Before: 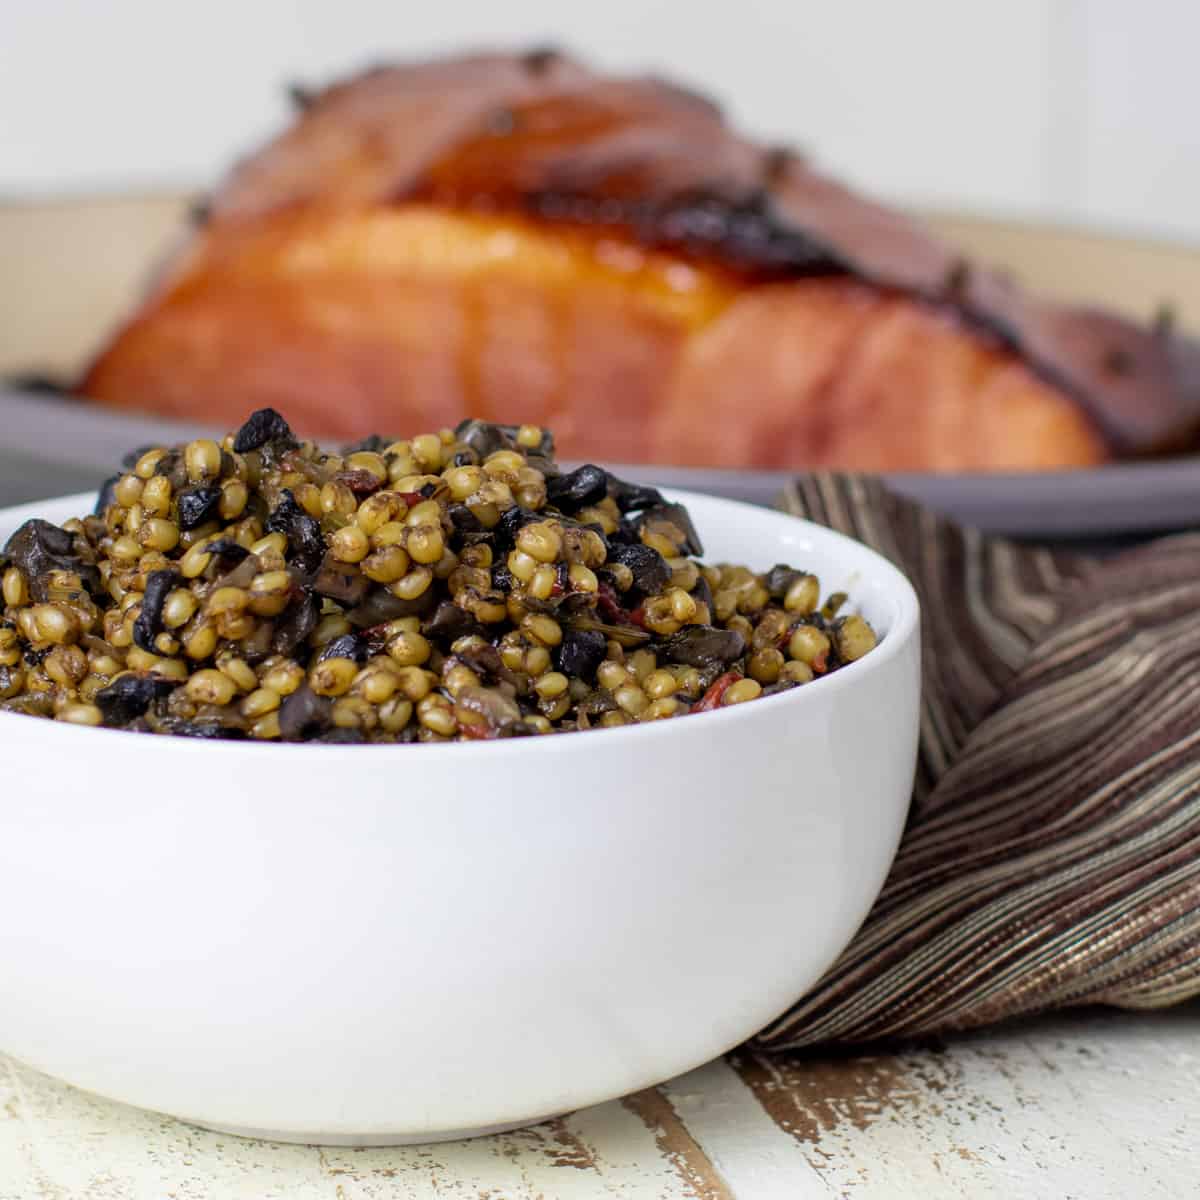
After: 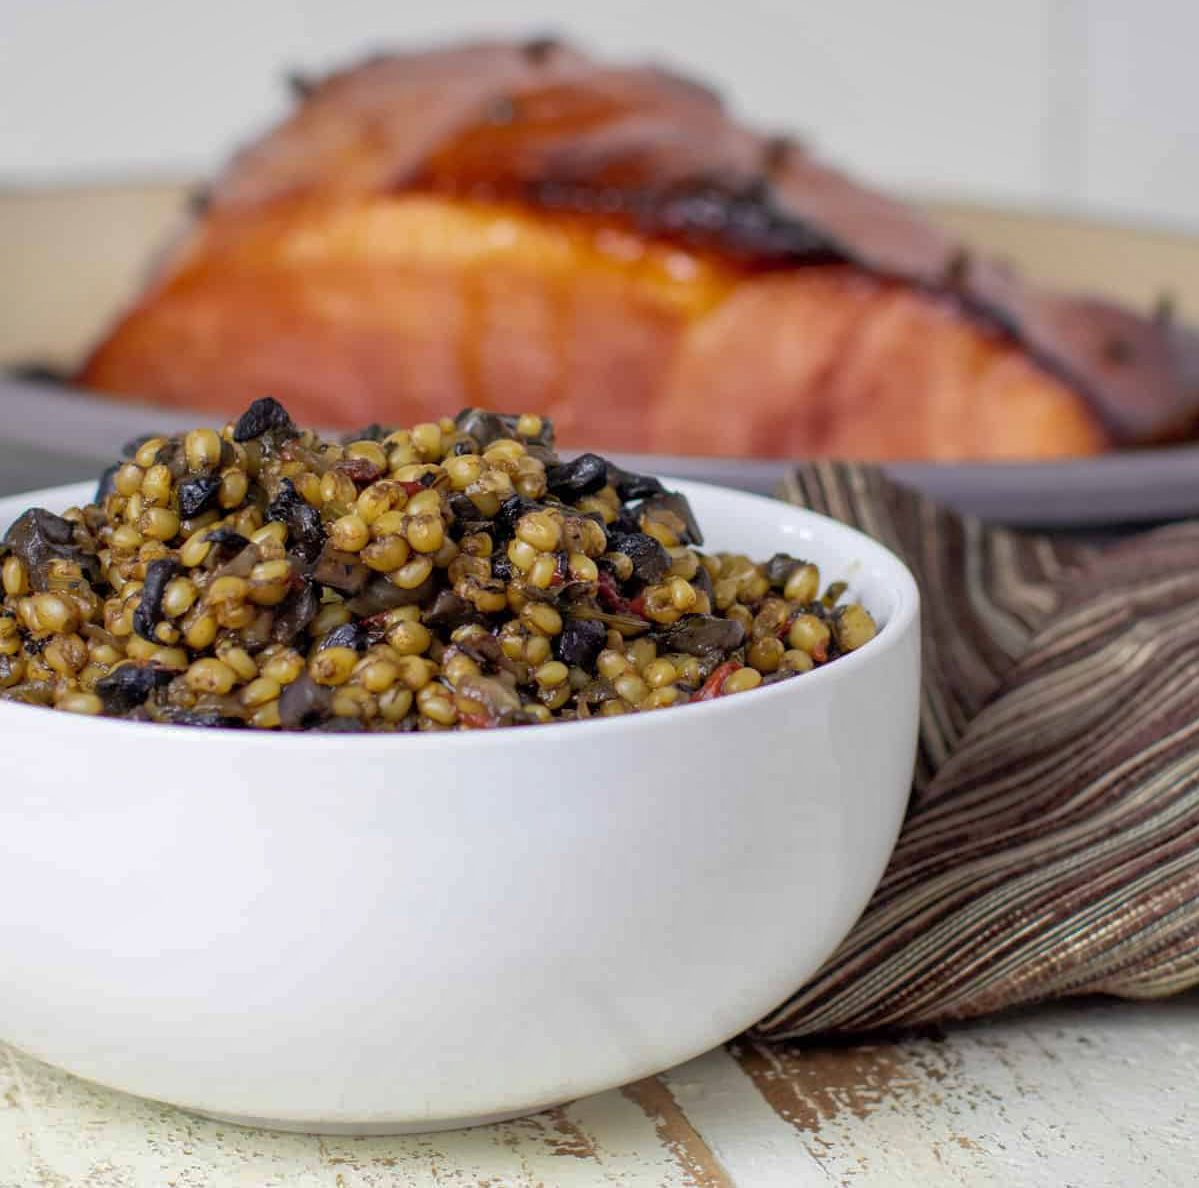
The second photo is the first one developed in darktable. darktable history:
shadows and highlights: on, module defaults
crop: top 0.993%, right 0.004%
